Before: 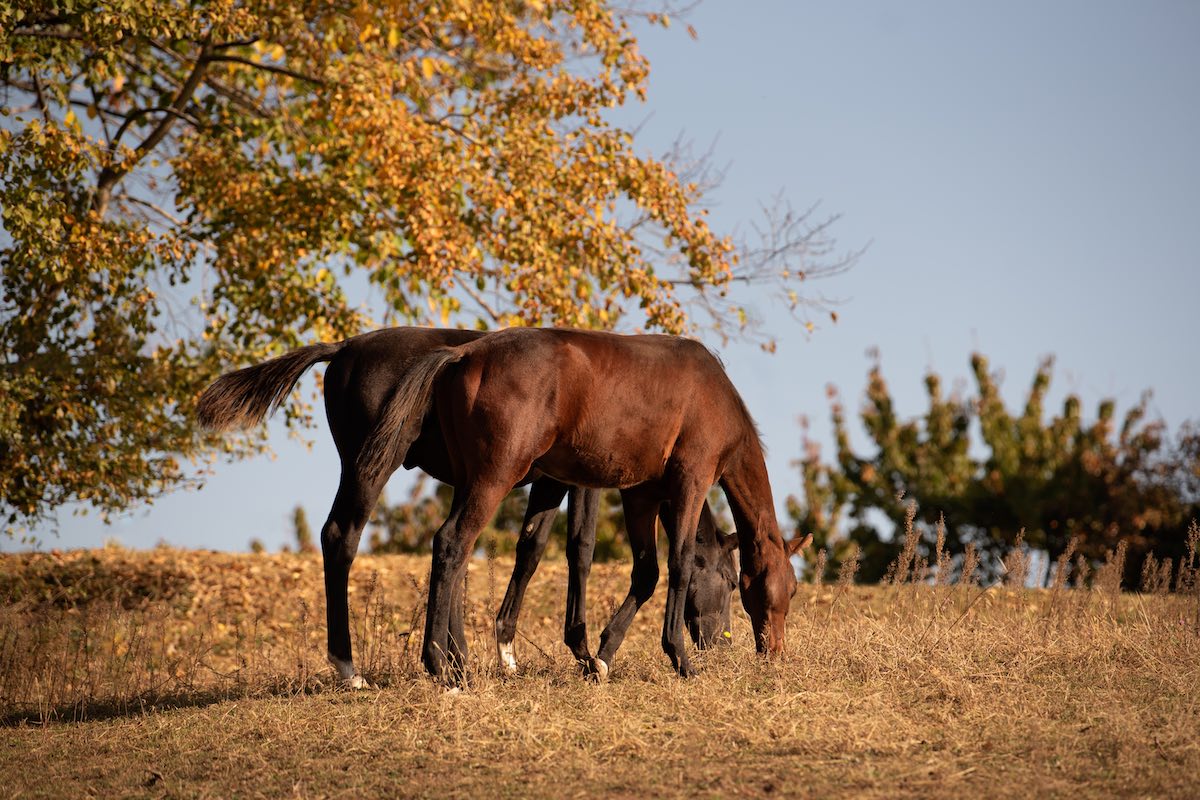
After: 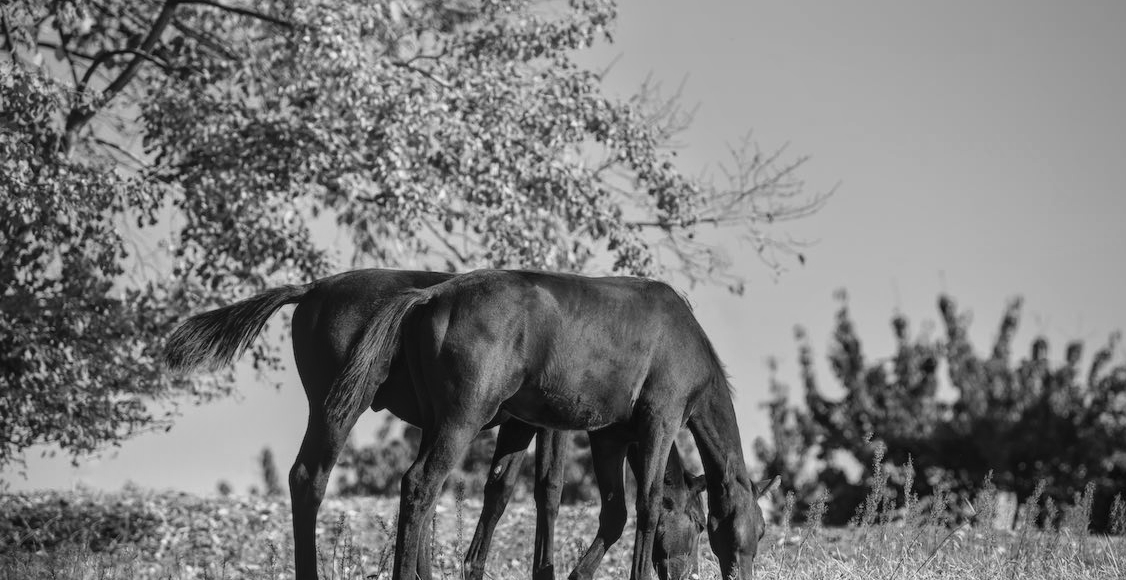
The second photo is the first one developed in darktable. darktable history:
crop: left 2.737%, top 7.287%, right 3.421%, bottom 20.179%
monochrome: a 26.22, b 42.67, size 0.8
local contrast: highlights 40%, shadows 60%, detail 136%, midtone range 0.514
color balance: lift [1.007, 1, 1, 1], gamma [1.097, 1, 1, 1]
